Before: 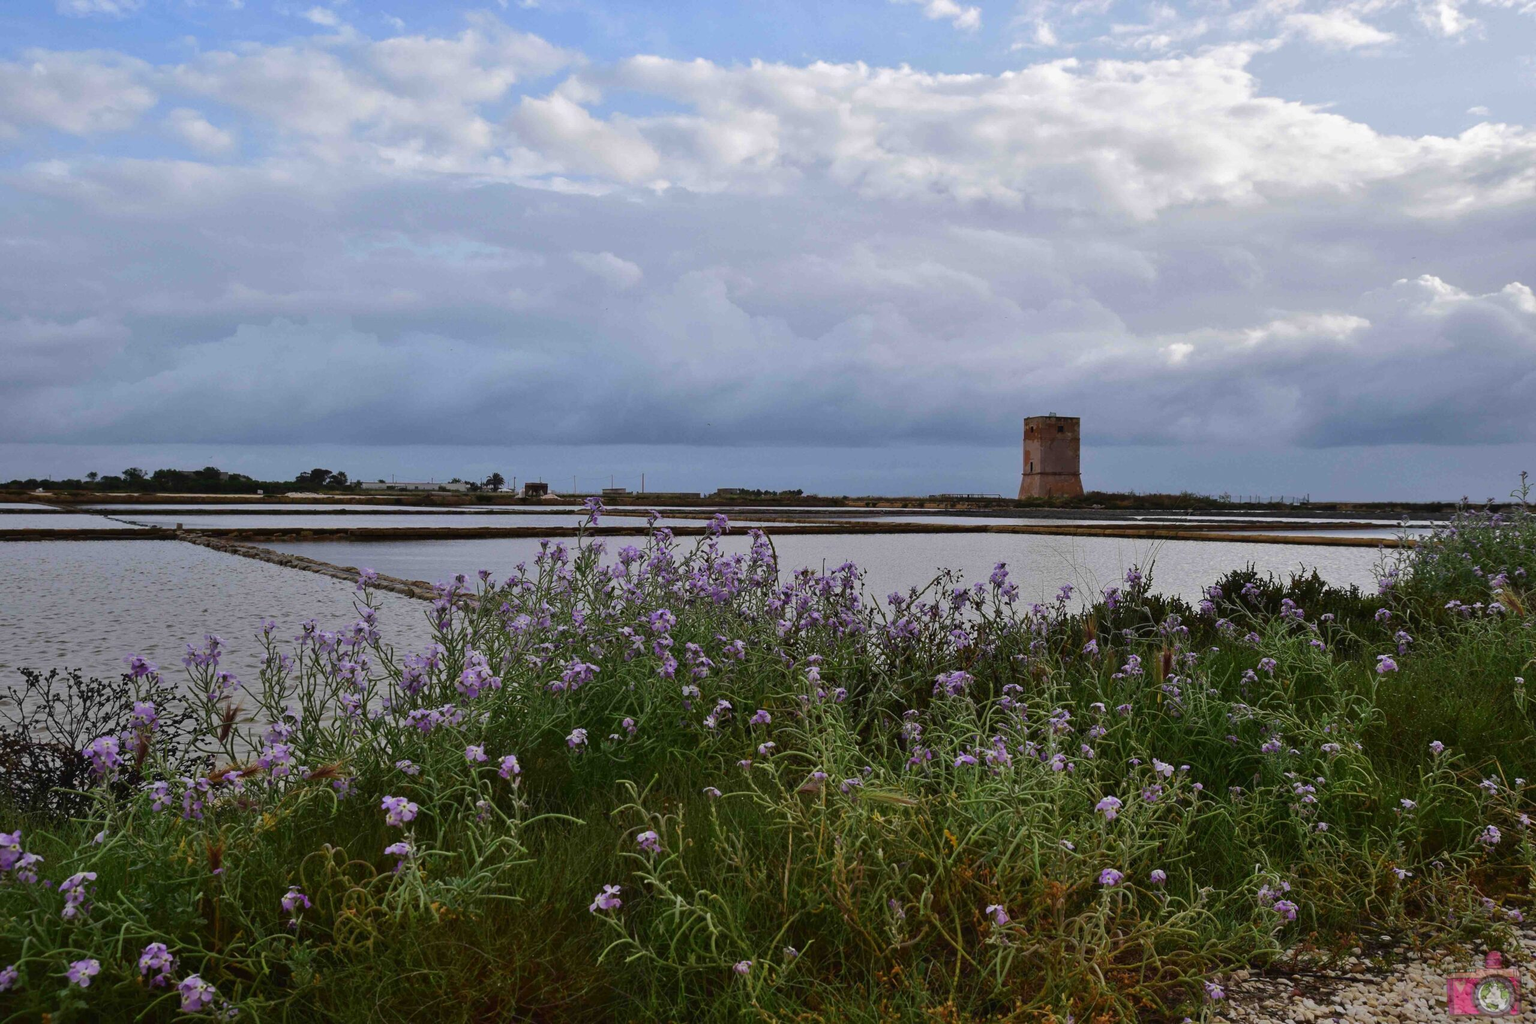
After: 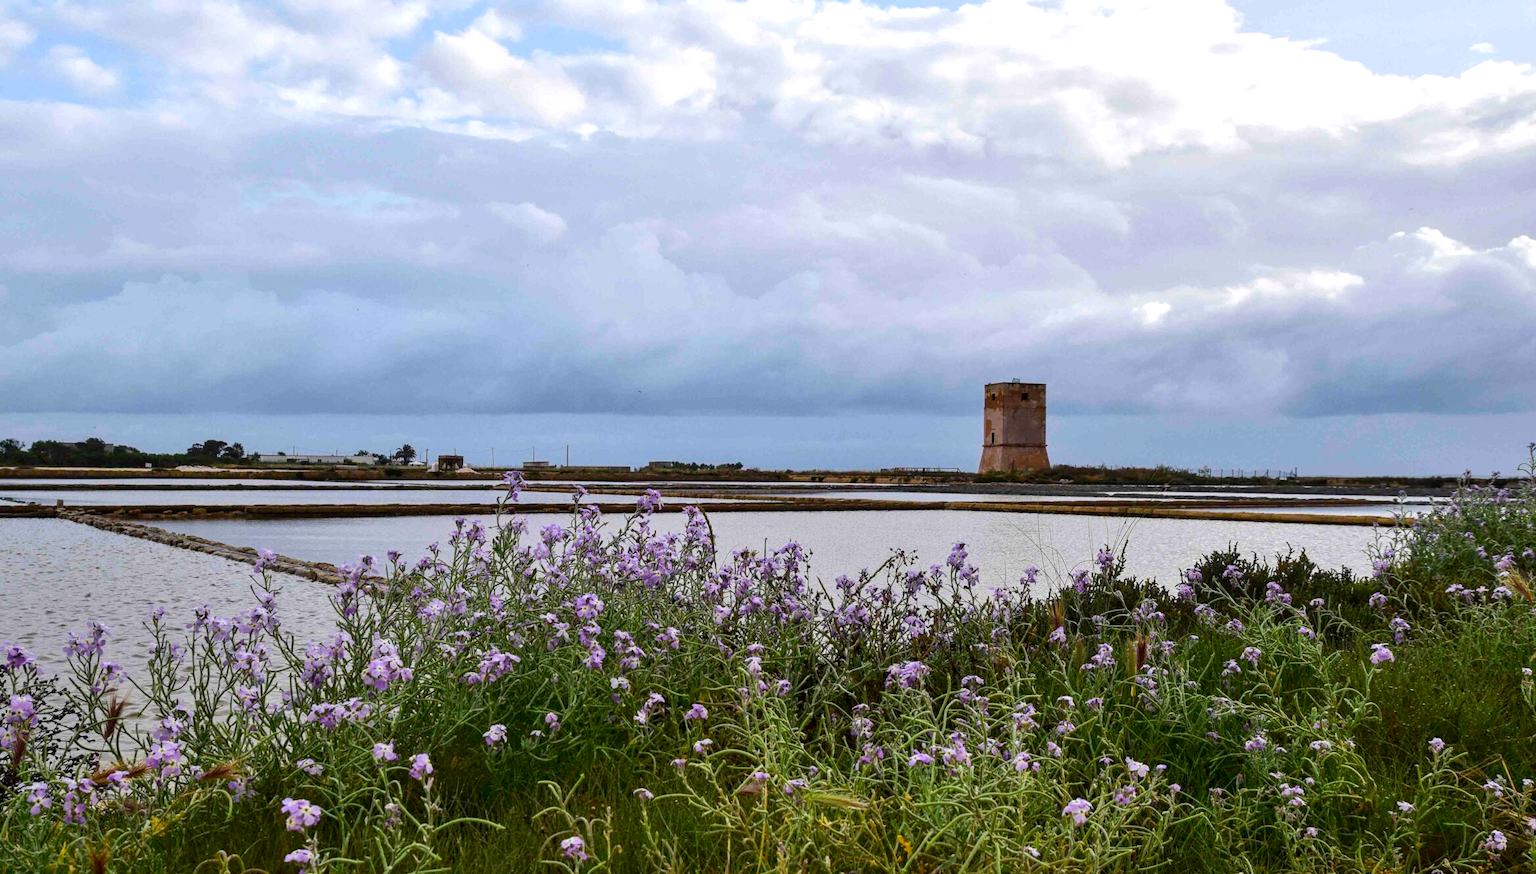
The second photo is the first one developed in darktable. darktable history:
local contrast: on, module defaults
tone equalizer: -8 EV -0.417 EV, -7 EV -0.389 EV, -6 EV -0.333 EV, -5 EV -0.222 EV, -3 EV 0.222 EV, -2 EV 0.333 EV, -1 EV 0.389 EV, +0 EV 0.417 EV, edges refinement/feathering 500, mask exposure compensation -1.57 EV, preserve details no
crop: left 8.155%, top 6.611%, bottom 15.385%
color balance rgb: perceptual saturation grading › global saturation 20%, global vibrance 20%
